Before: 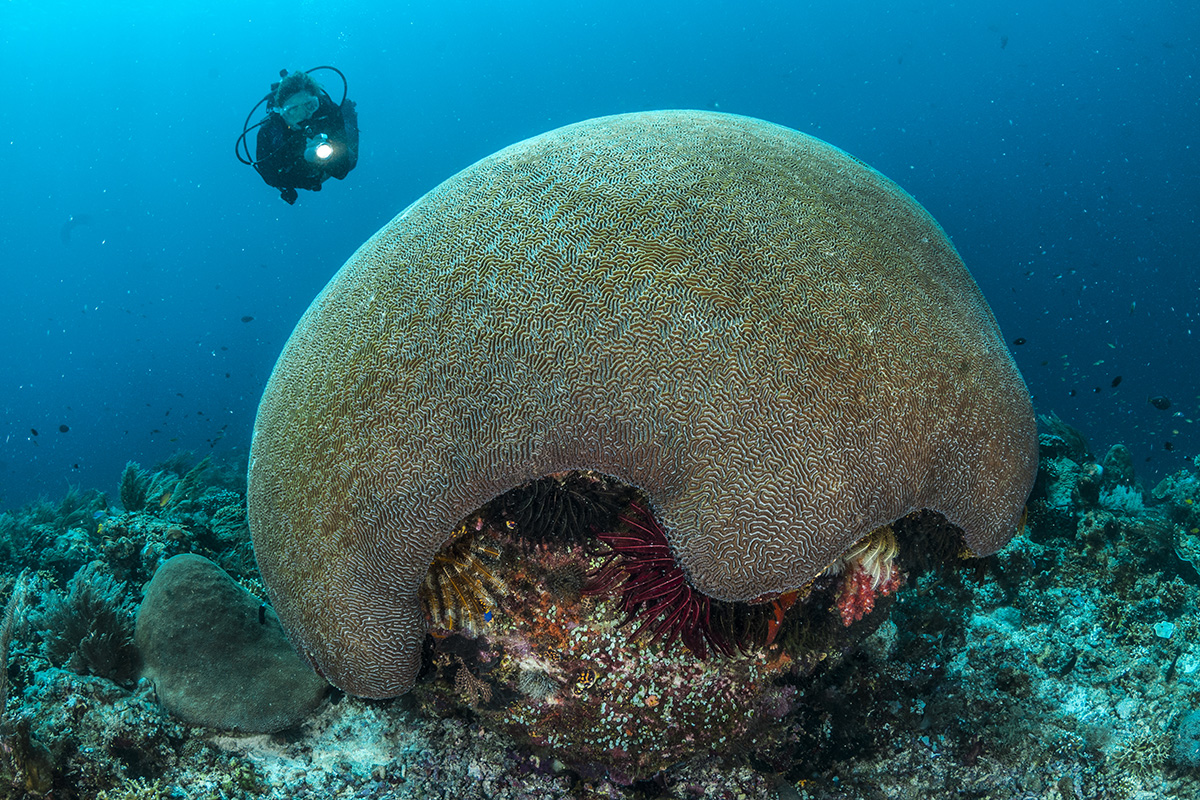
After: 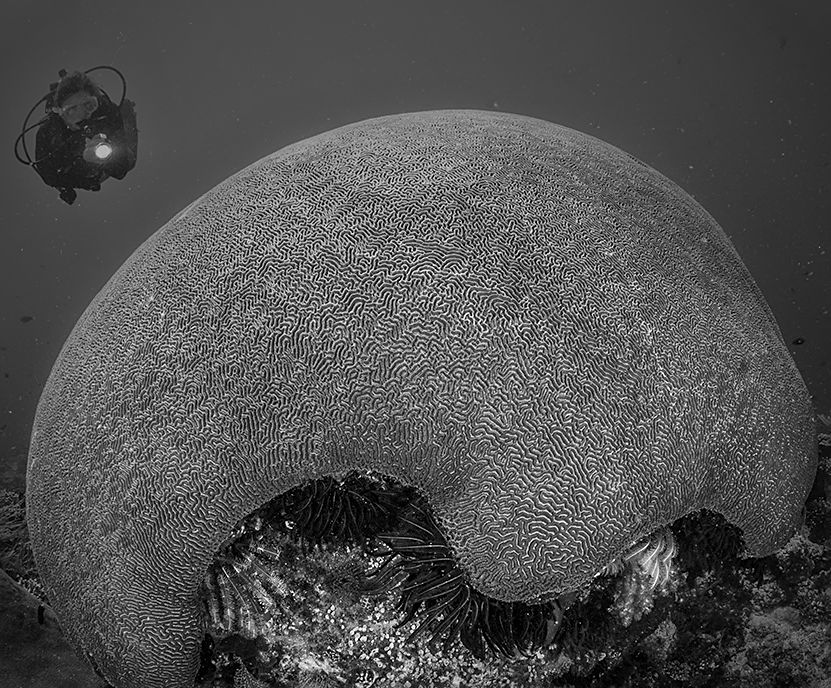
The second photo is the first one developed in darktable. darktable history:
sharpen: radius 1.864, amount 0.398, threshold 1.271
monochrome: a 79.32, b 81.83, size 1.1
vignetting: automatic ratio true
exposure: black level correction 0, exposure 0.9 EV, compensate highlight preservation false
crop: left 18.479%, right 12.2%, bottom 13.971%
